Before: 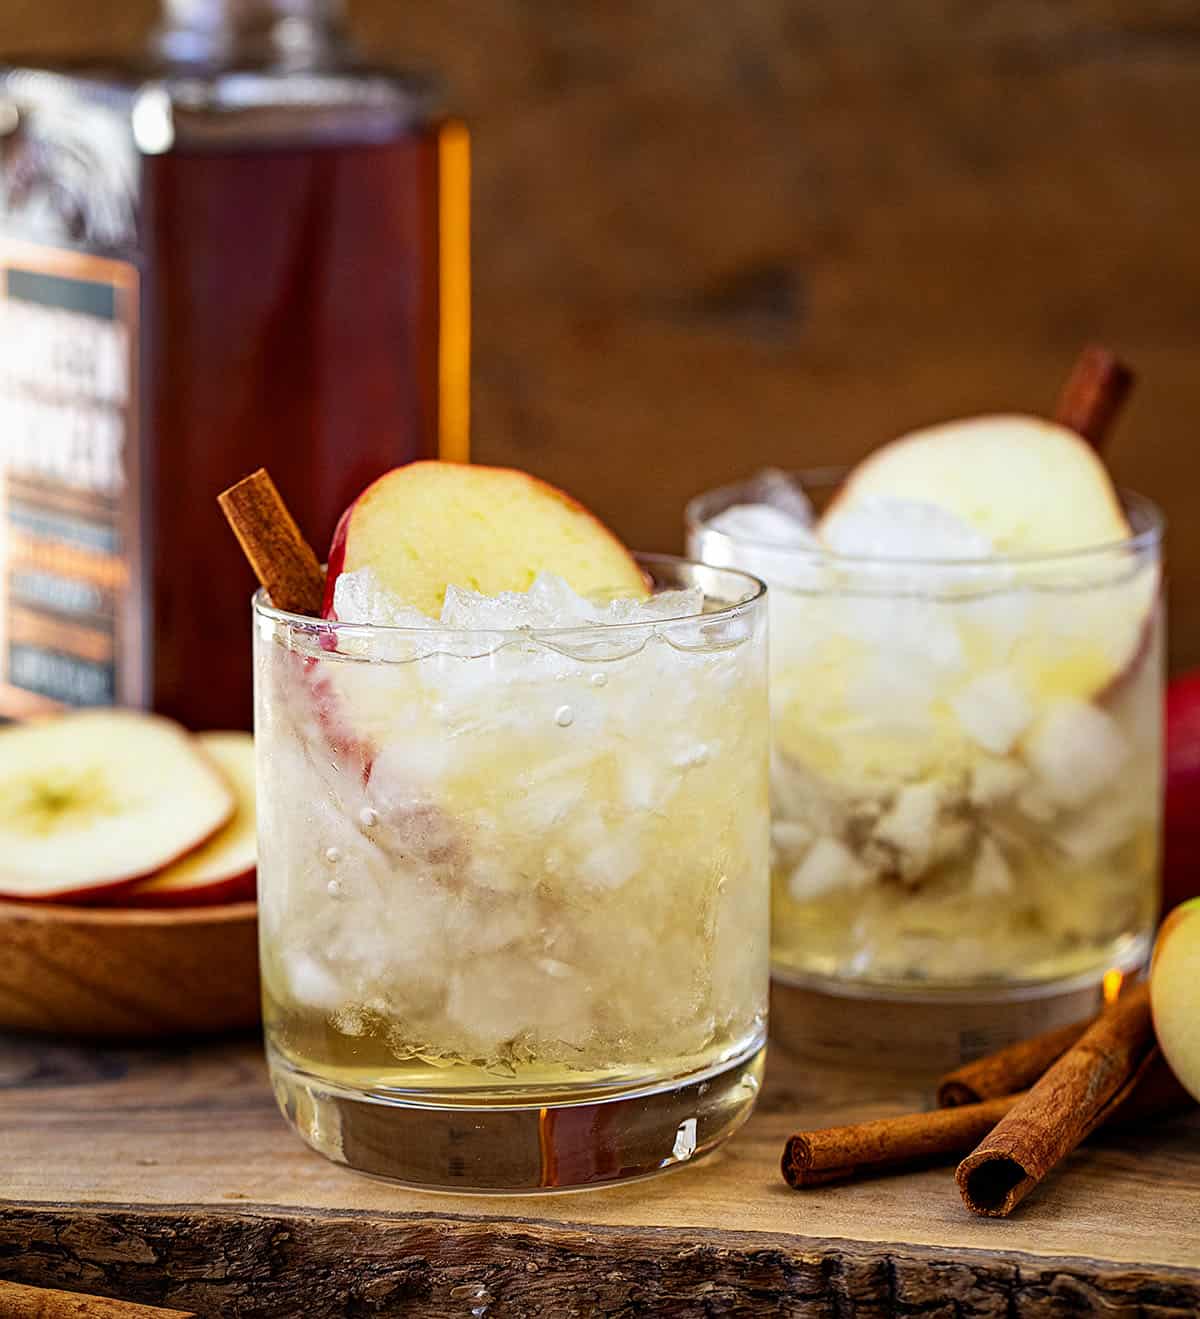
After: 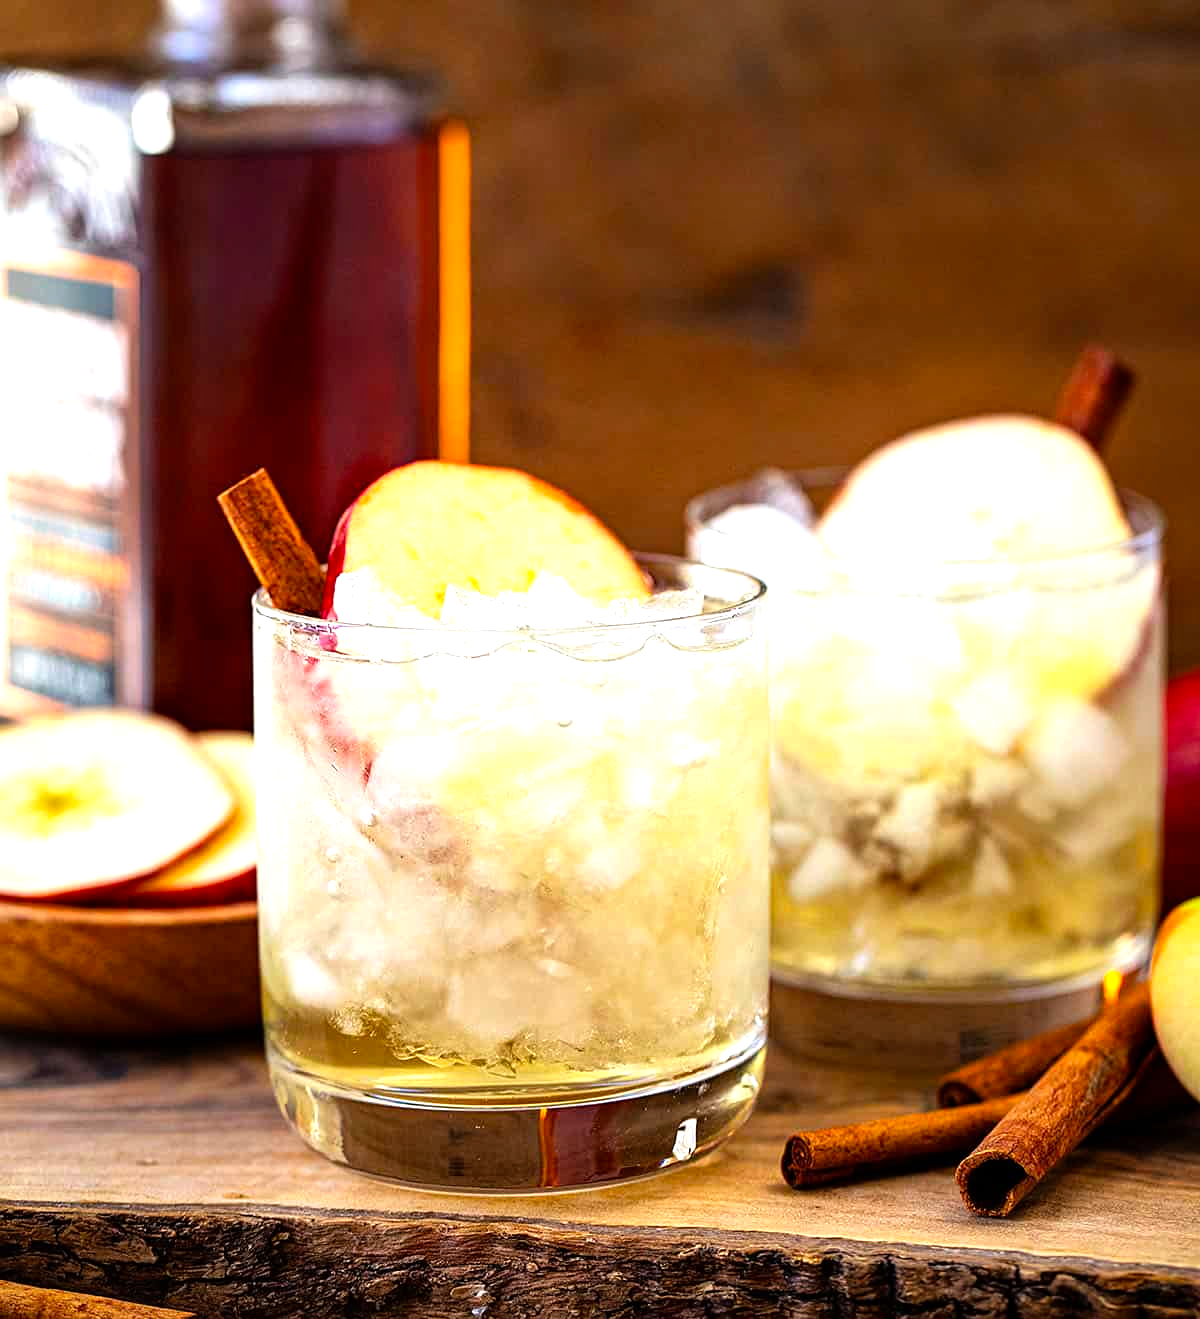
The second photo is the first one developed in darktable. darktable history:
tone equalizer: -8 EV -0.744 EV, -7 EV -0.729 EV, -6 EV -0.569 EV, -5 EV -0.4 EV, -3 EV 0.397 EV, -2 EV 0.6 EV, -1 EV 0.692 EV, +0 EV 0.746 EV
